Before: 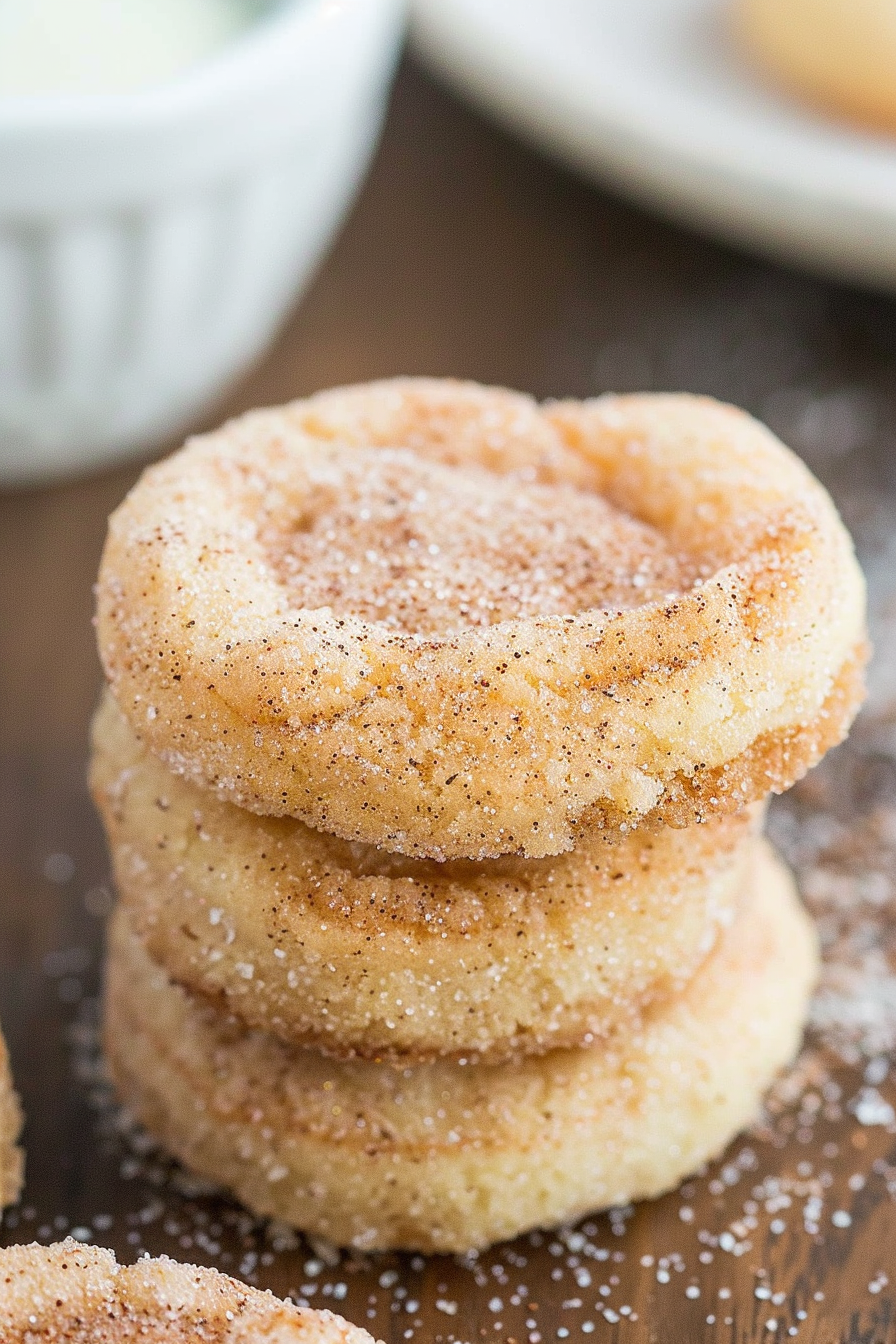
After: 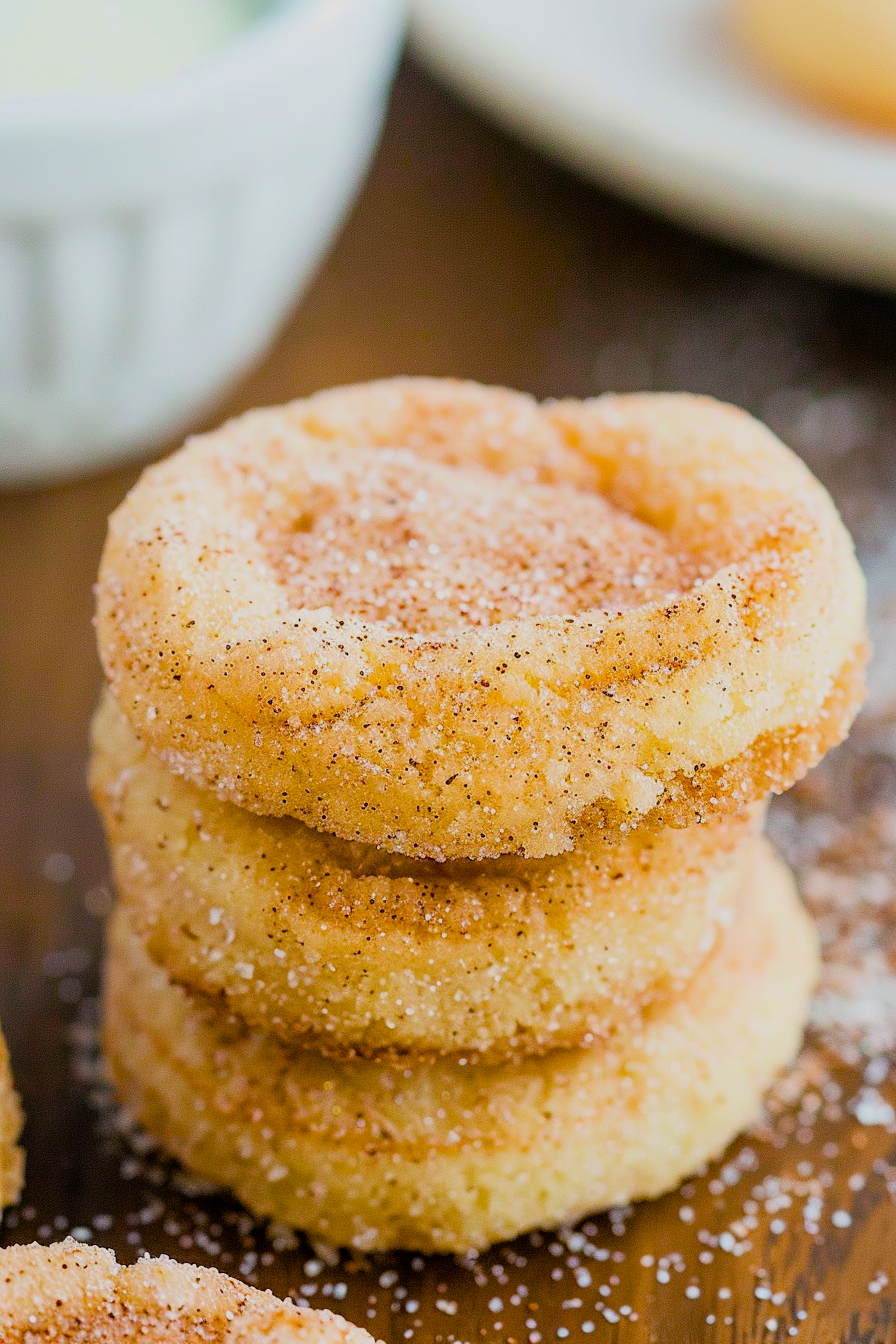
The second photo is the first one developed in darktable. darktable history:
filmic rgb: threshold 3 EV, hardness 4.17, latitude 50%, contrast 1.1, preserve chrominance max RGB, color science v6 (2022), contrast in shadows safe, contrast in highlights safe, enable highlight reconstruction true
color balance rgb: perceptual saturation grading › global saturation 20%, perceptual saturation grading › highlights -25%, perceptual saturation grading › shadows 50.52%, global vibrance 40.24%
